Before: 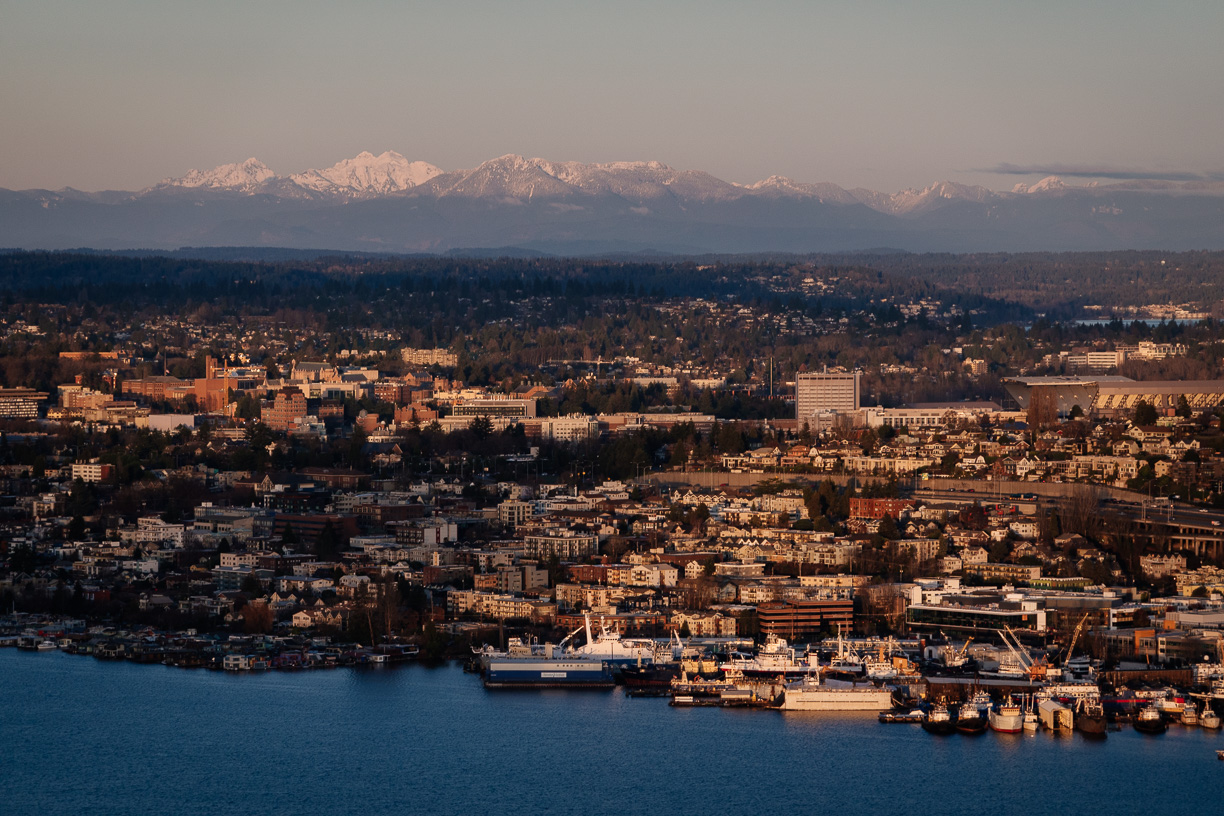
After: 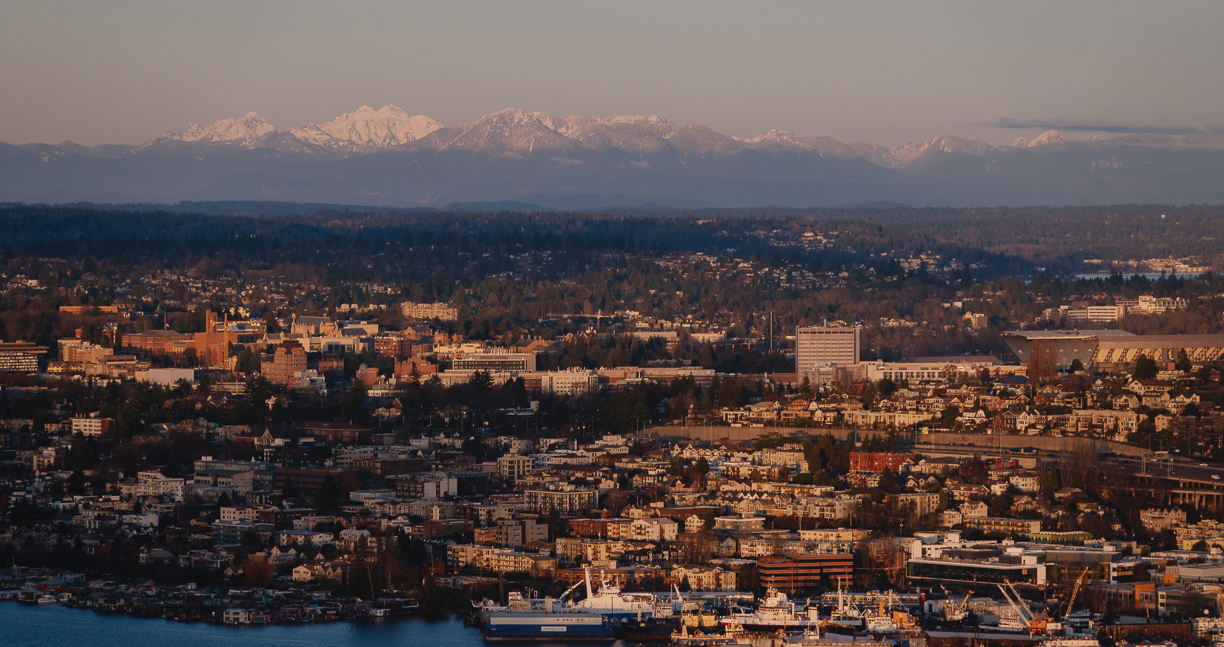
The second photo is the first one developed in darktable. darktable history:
tone equalizer: -7 EV 0.13 EV, smoothing diameter 25%, edges refinement/feathering 10, preserve details guided filter
local contrast: highlights 68%, shadows 68%, detail 82%, midtone range 0.325
crop and rotate: top 5.667%, bottom 14.937%
